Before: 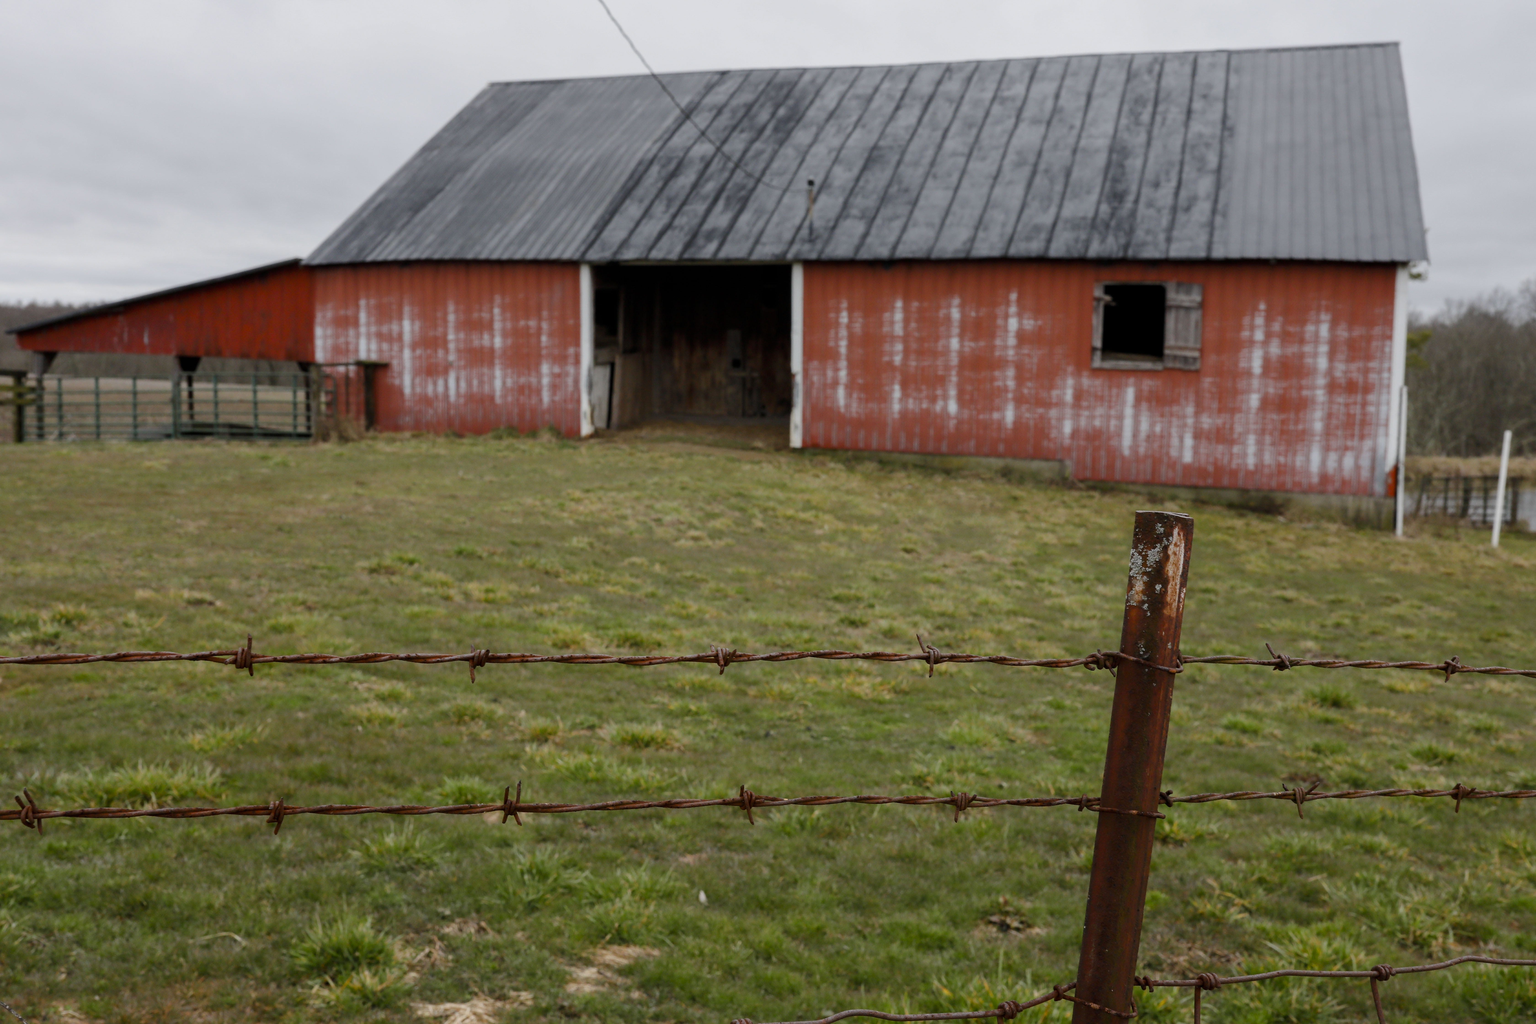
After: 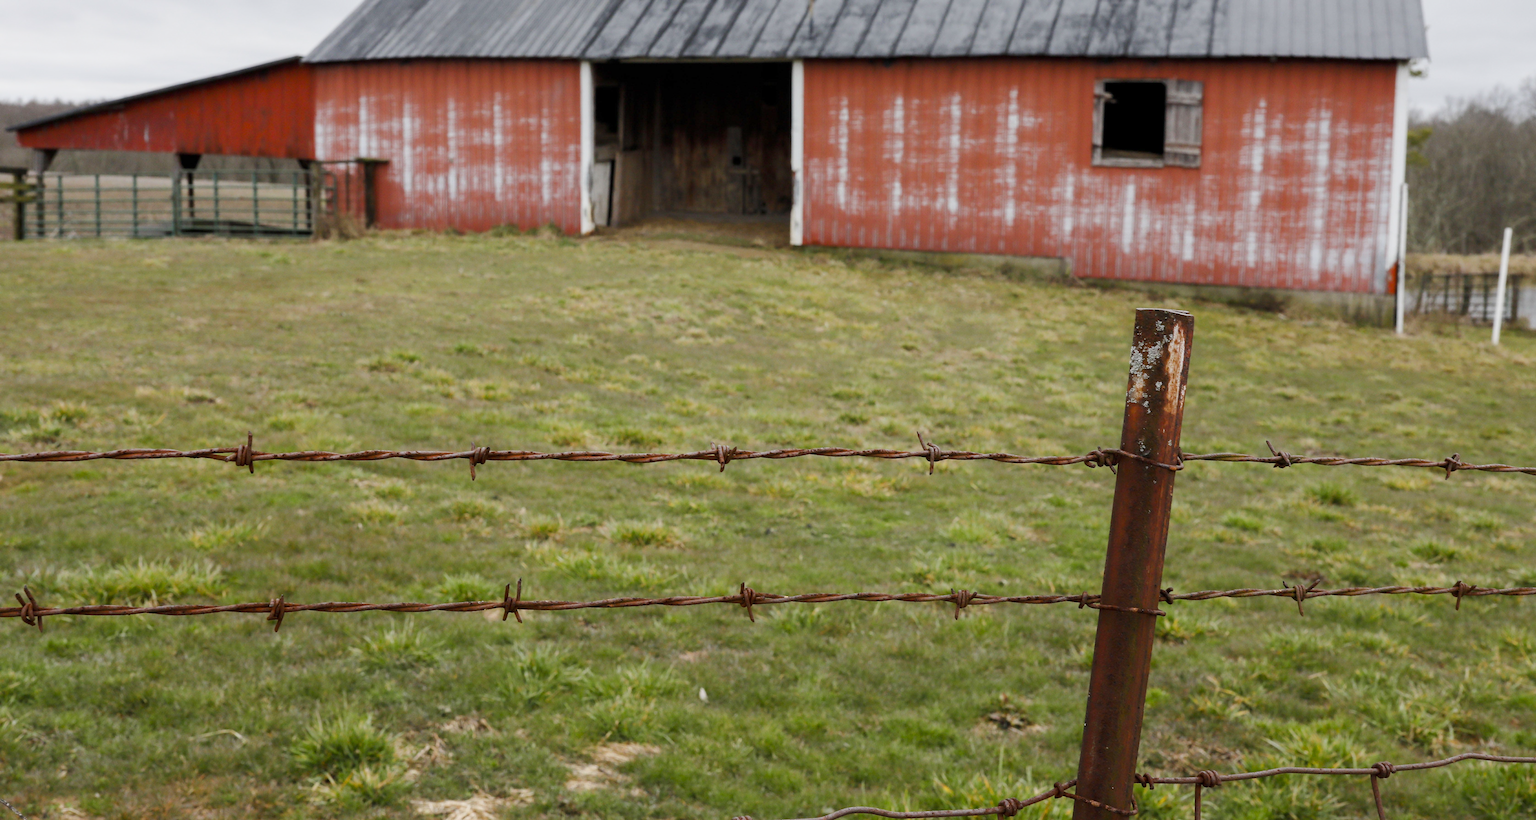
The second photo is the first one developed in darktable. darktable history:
crop and rotate: top 19.844%
base curve: curves: ch0 [(0, 0) (0.204, 0.334) (0.55, 0.733) (1, 1)], preserve colors none
